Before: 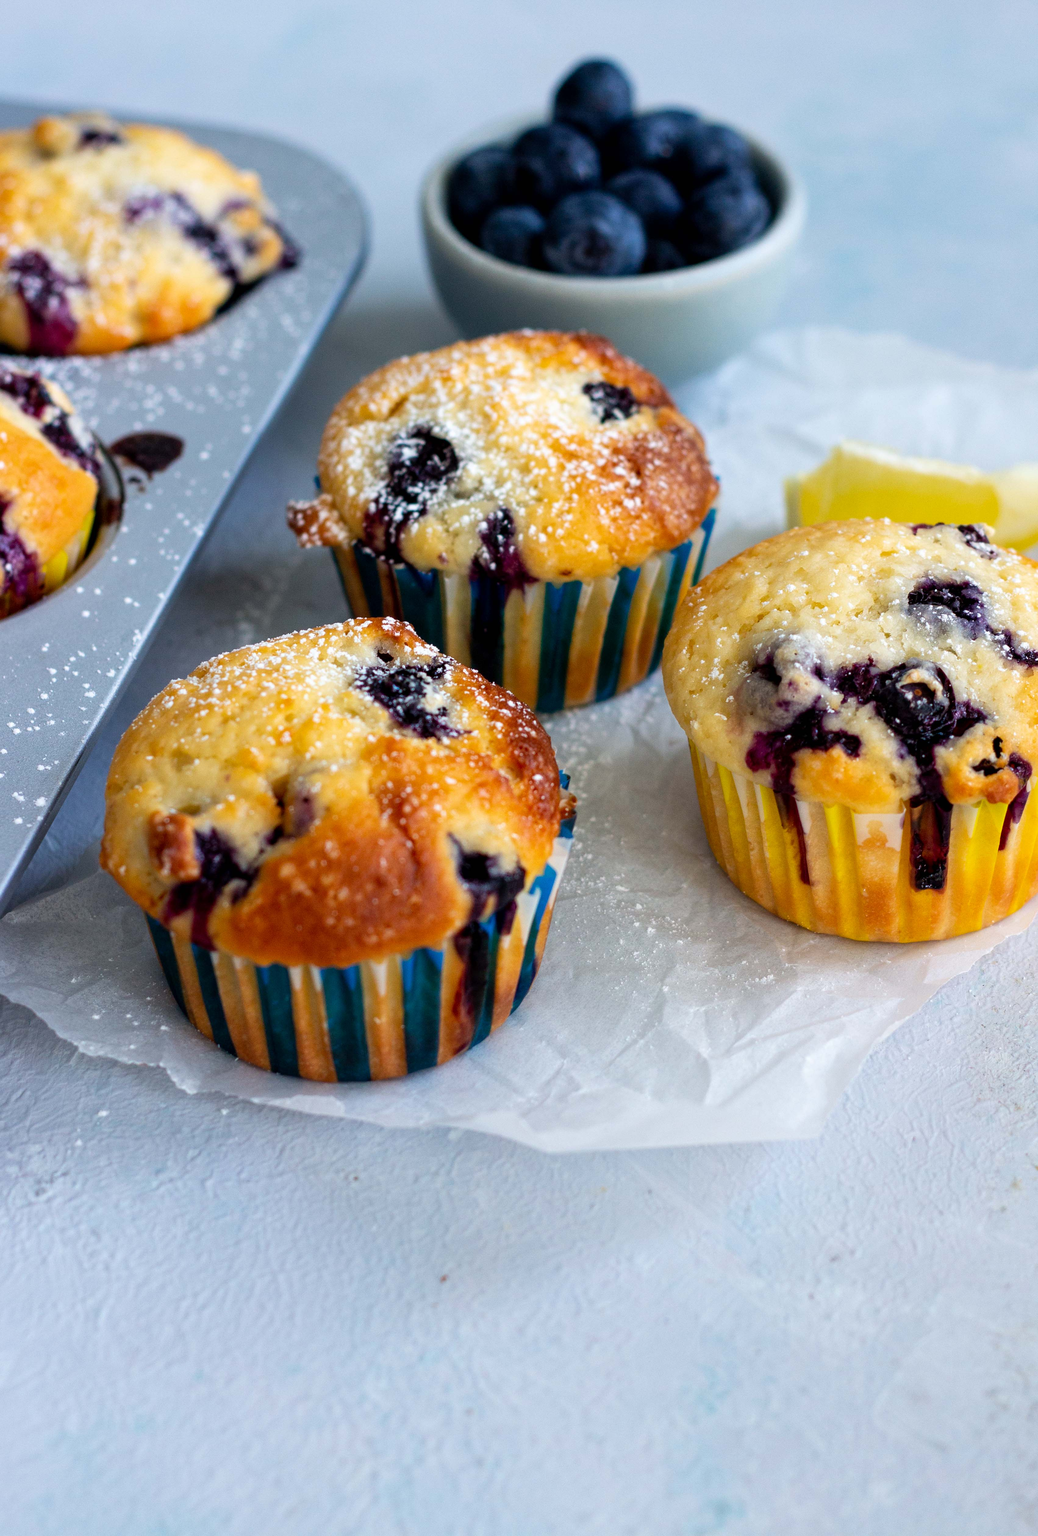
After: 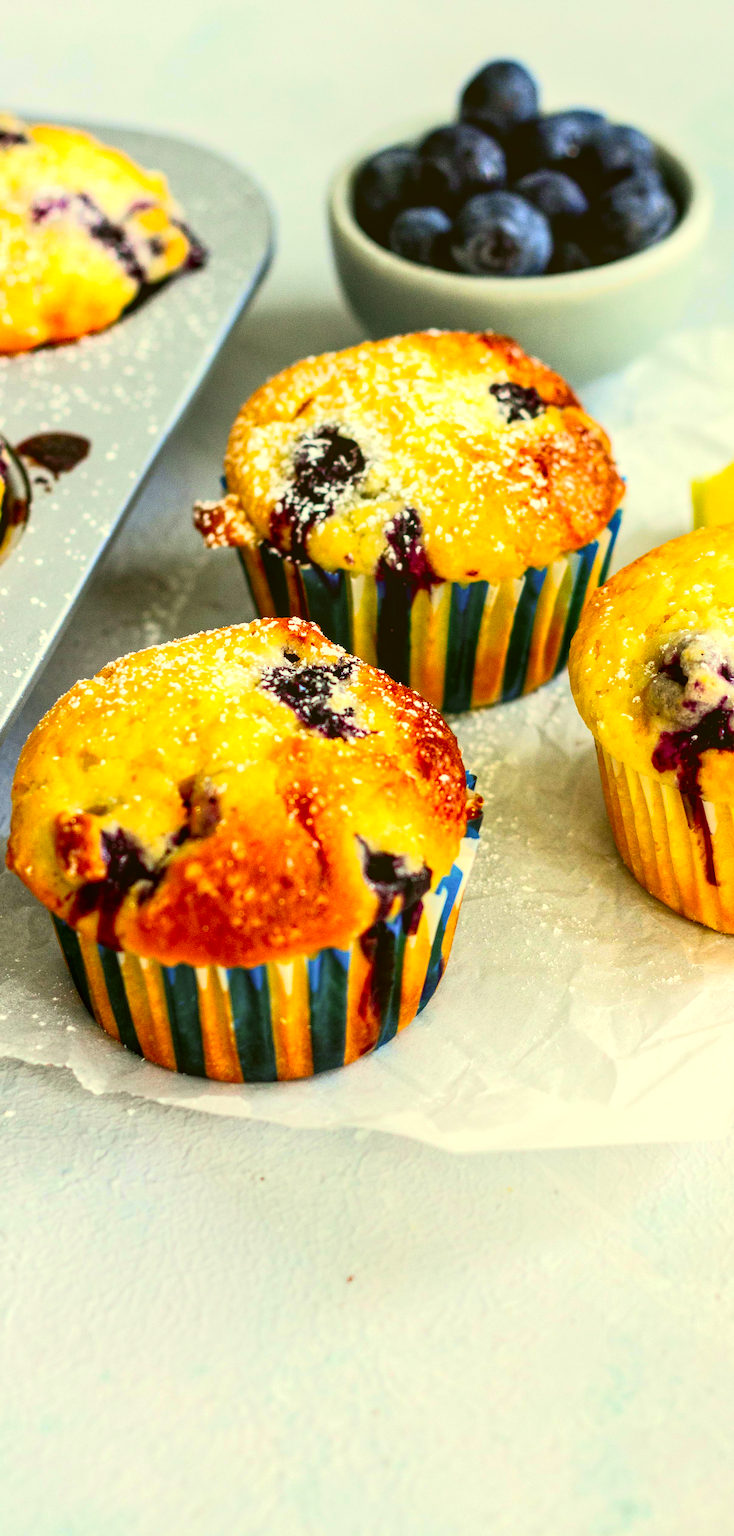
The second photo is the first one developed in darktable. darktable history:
shadows and highlights: shadows 37.27, highlights -28.18, soften with gaussian
exposure: black level correction 0, exposure 0.7 EV, compensate exposure bias true, compensate highlight preservation false
local contrast: on, module defaults
crop and rotate: left 9.061%, right 20.142%
tone curve: curves: ch0 [(0, 0.03) (0.037, 0.045) (0.123, 0.123) (0.19, 0.186) (0.277, 0.279) (0.474, 0.517) (0.584, 0.664) (0.678, 0.777) (0.875, 0.92) (1, 0.965)]; ch1 [(0, 0) (0.243, 0.245) (0.402, 0.41) (0.493, 0.487) (0.508, 0.503) (0.531, 0.532) (0.551, 0.556) (0.637, 0.671) (0.694, 0.732) (1, 1)]; ch2 [(0, 0) (0.249, 0.216) (0.356, 0.329) (0.424, 0.442) (0.476, 0.477) (0.498, 0.503) (0.517, 0.524) (0.532, 0.547) (0.562, 0.576) (0.614, 0.644) (0.706, 0.748) (0.808, 0.809) (0.991, 0.968)], color space Lab, independent channels, preserve colors none
color balance: output saturation 120%
color correction: highlights a* 0.162, highlights b* 29.53, shadows a* -0.162, shadows b* 21.09
